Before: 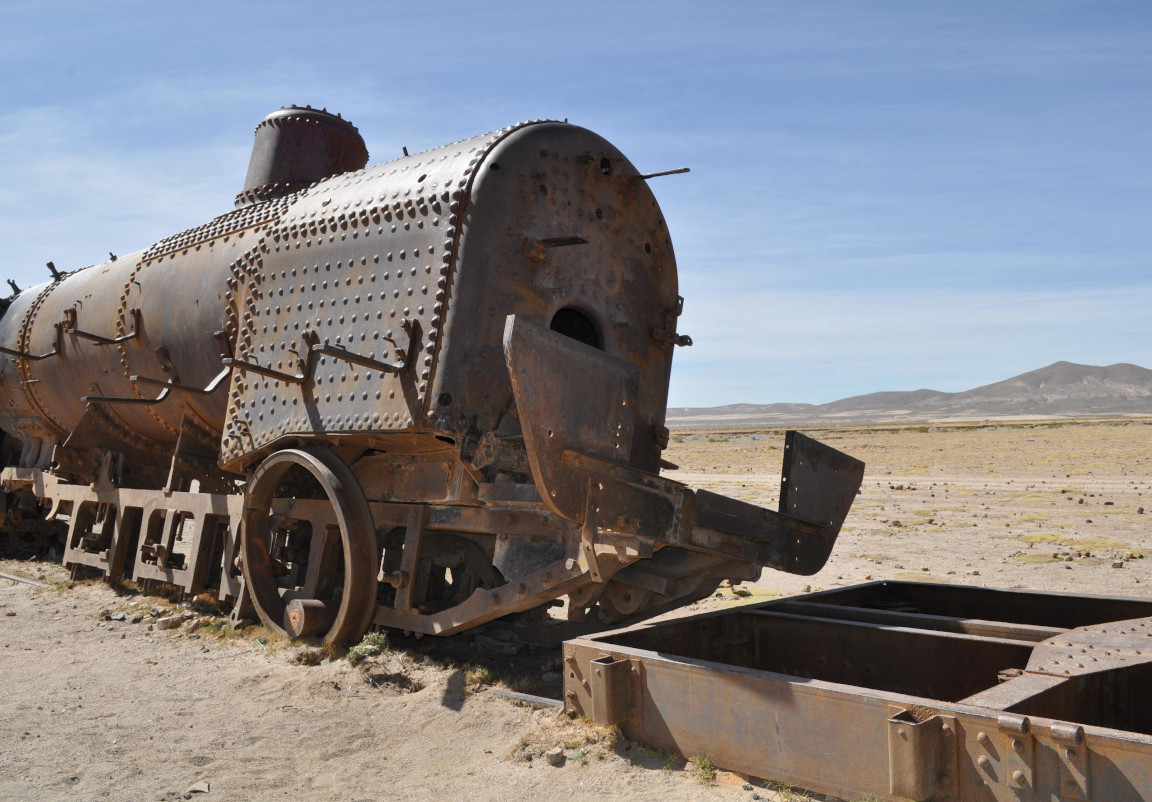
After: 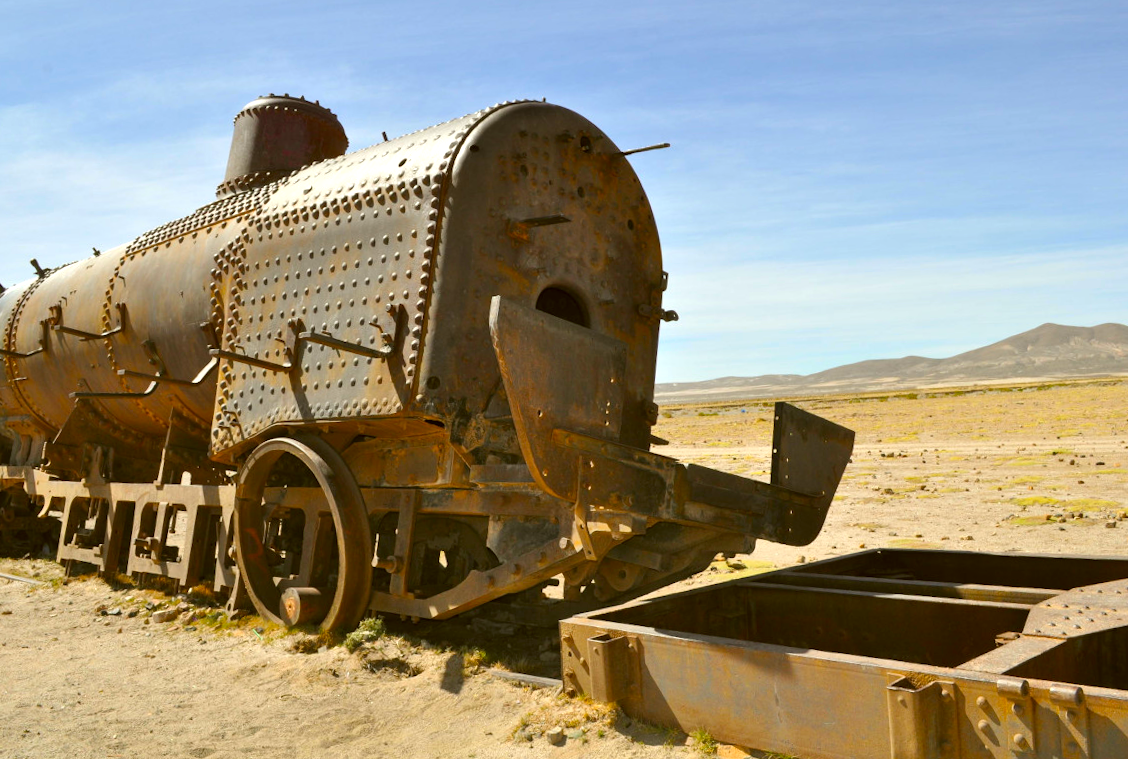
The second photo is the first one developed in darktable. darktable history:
exposure: exposure 0.375 EV, compensate highlight preservation false
color balance rgb: linear chroma grading › global chroma 15%, perceptual saturation grading › global saturation 30%
rotate and perspective: rotation -2°, crop left 0.022, crop right 0.978, crop top 0.049, crop bottom 0.951
white balance: emerald 1
color correction: highlights a* -1.43, highlights b* 10.12, shadows a* 0.395, shadows b* 19.35
